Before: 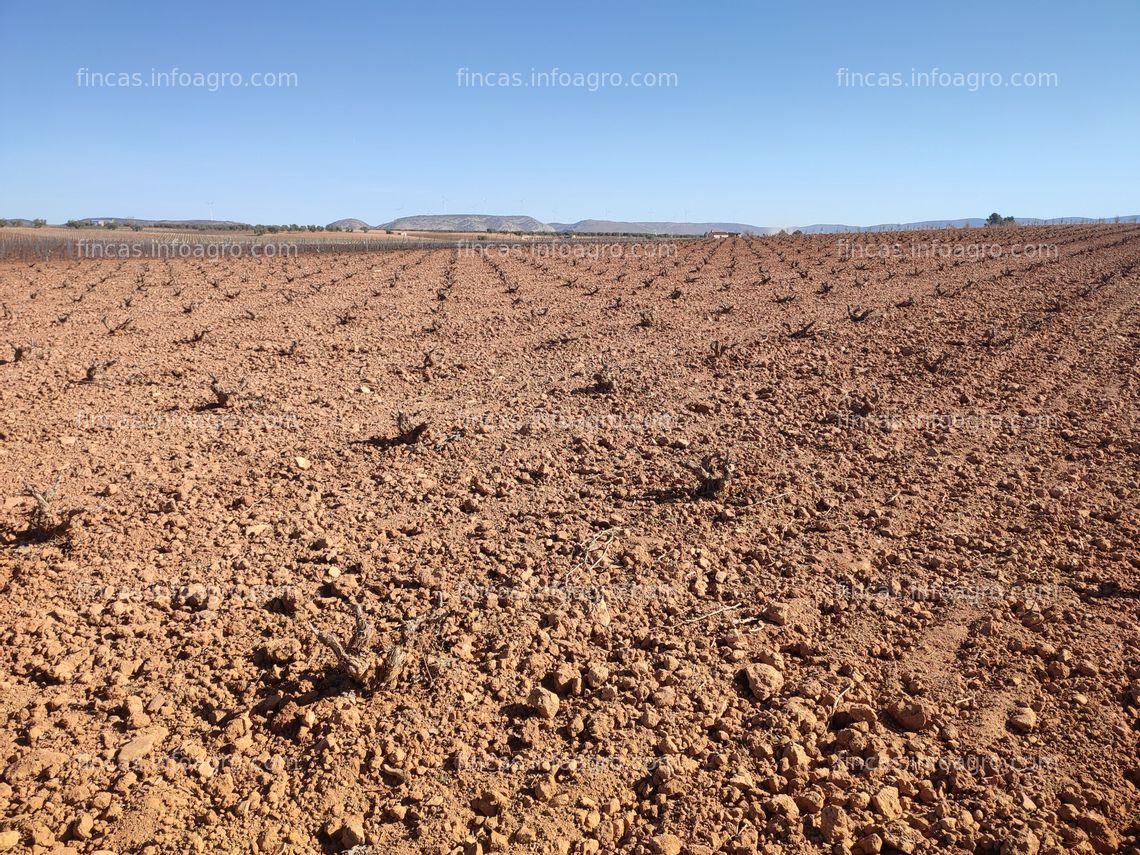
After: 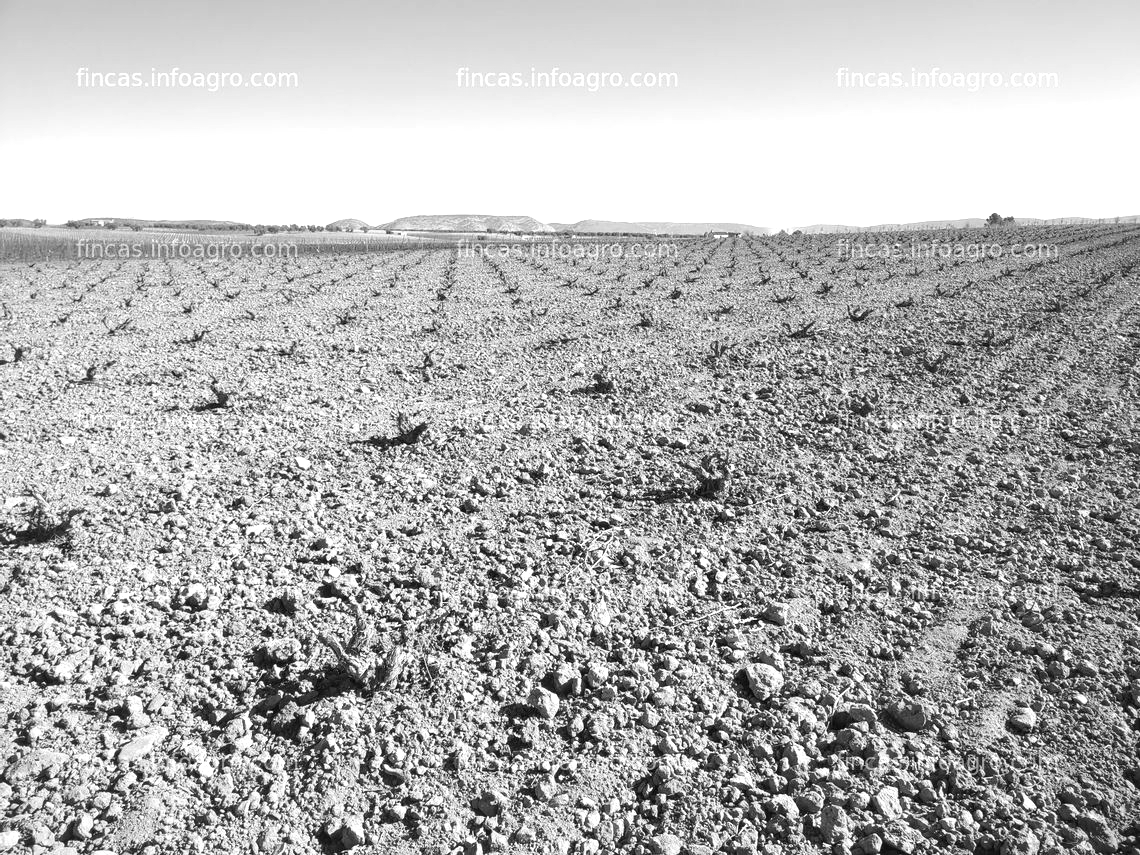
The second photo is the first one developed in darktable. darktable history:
monochrome: a 14.95, b -89.96
exposure: black level correction 0, exposure 1 EV, compensate exposure bias true, compensate highlight preservation false
